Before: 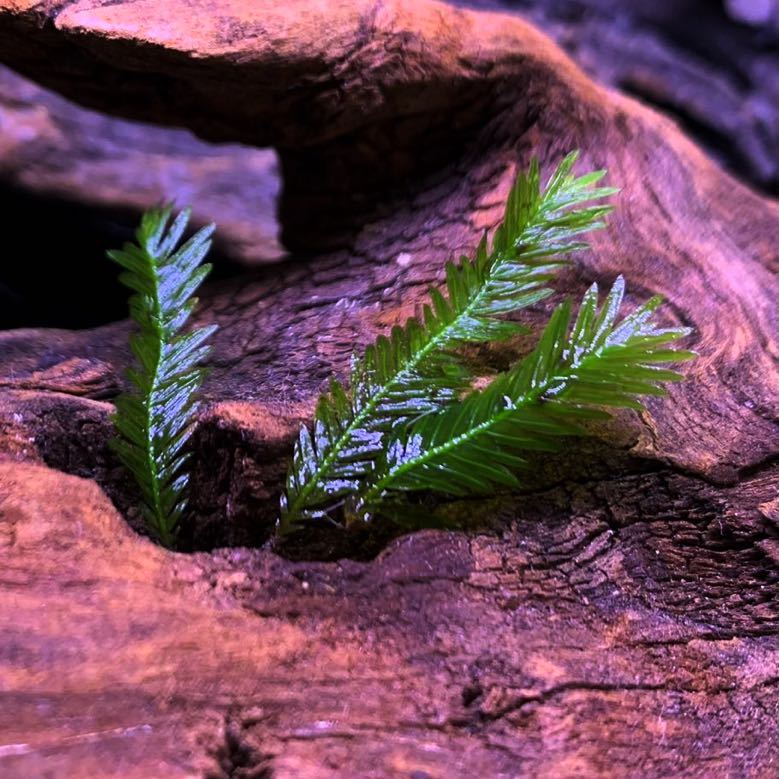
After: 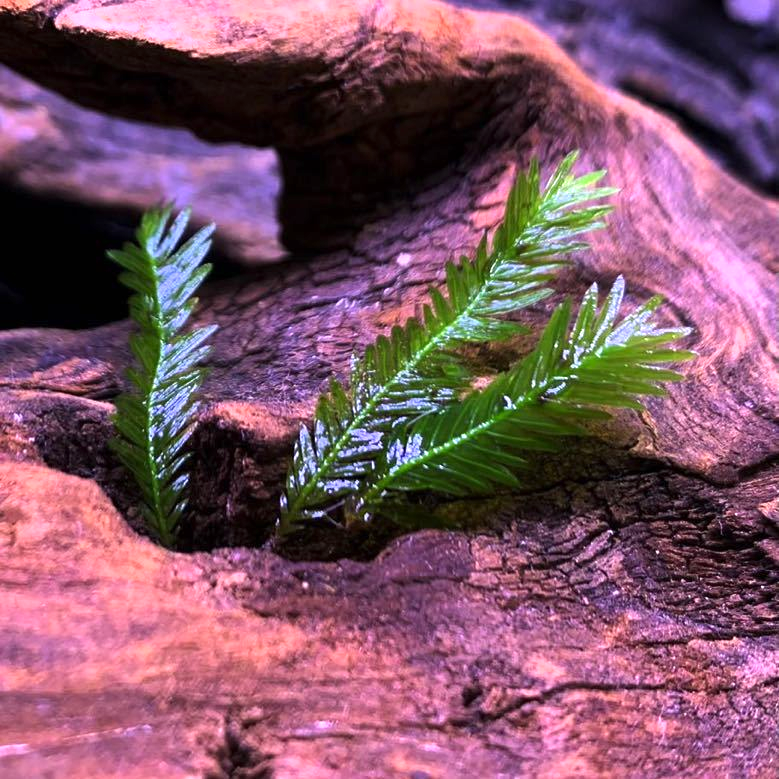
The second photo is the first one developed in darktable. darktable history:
tone equalizer: on, module defaults
exposure: exposure 0.515 EV, compensate highlight preservation false
